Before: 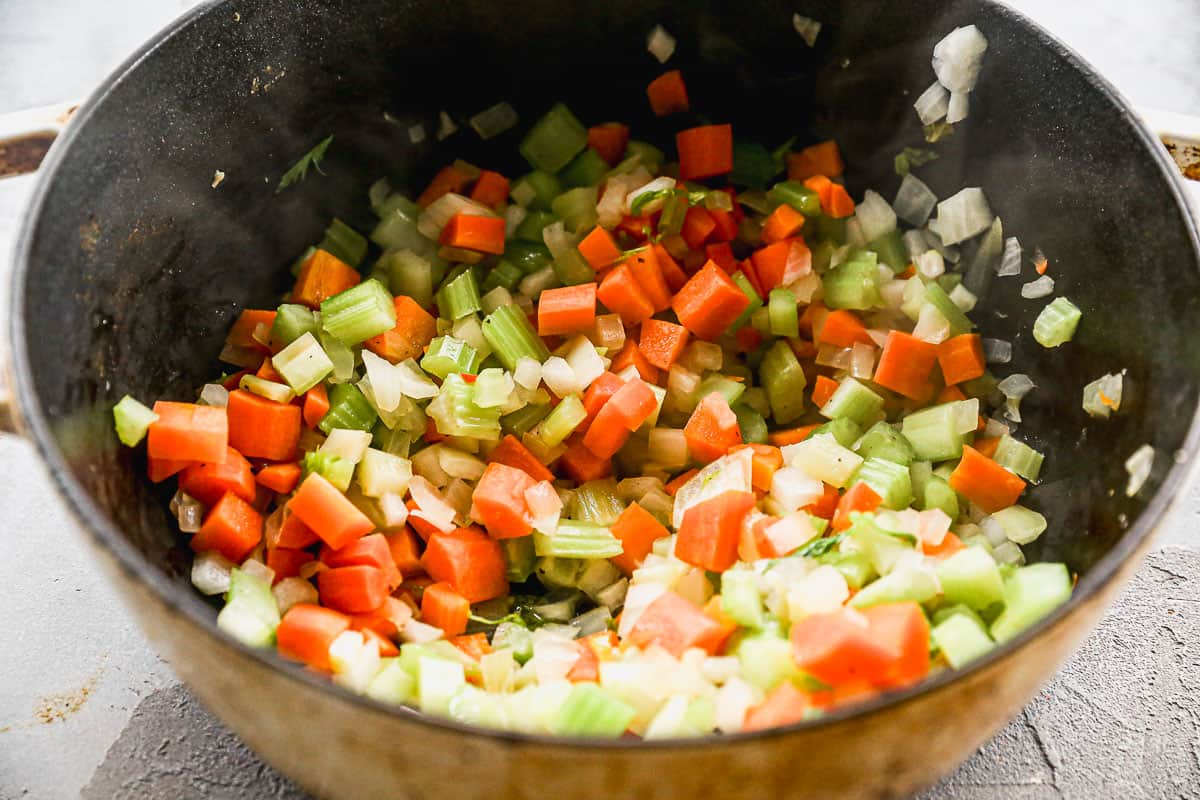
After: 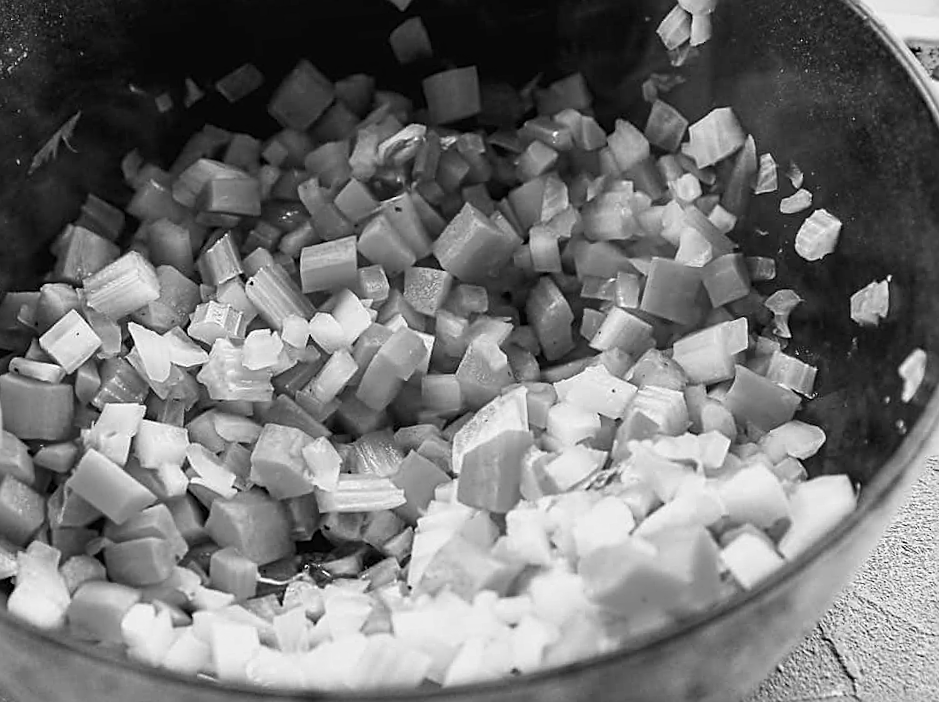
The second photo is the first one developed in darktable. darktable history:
rotate and perspective: rotation -5°, crop left 0.05, crop right 0.952, crop top 0.11, crop bottom 0.89
crop: left 17.582%, bottom 0.031%
sharpen: on, module defaults
monochrome: a 32, b 64, size 2.3
white balance: red 0.925, blue 1.046
